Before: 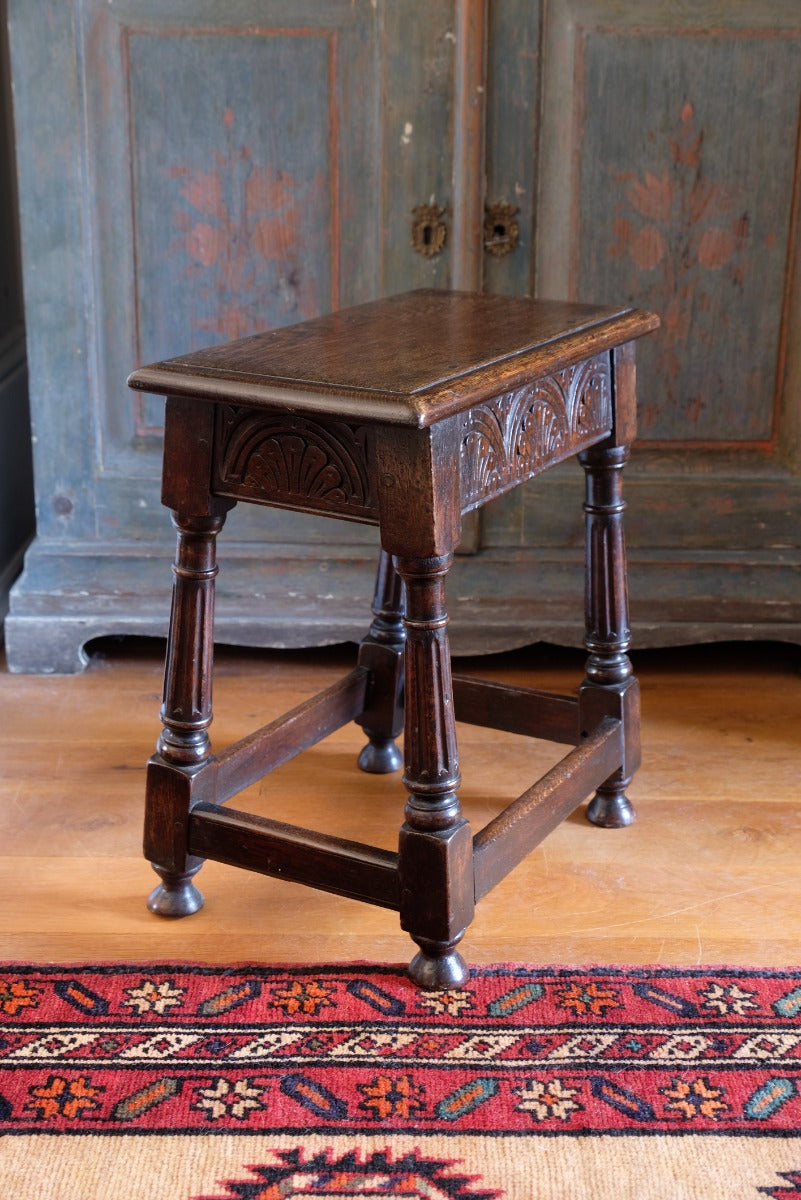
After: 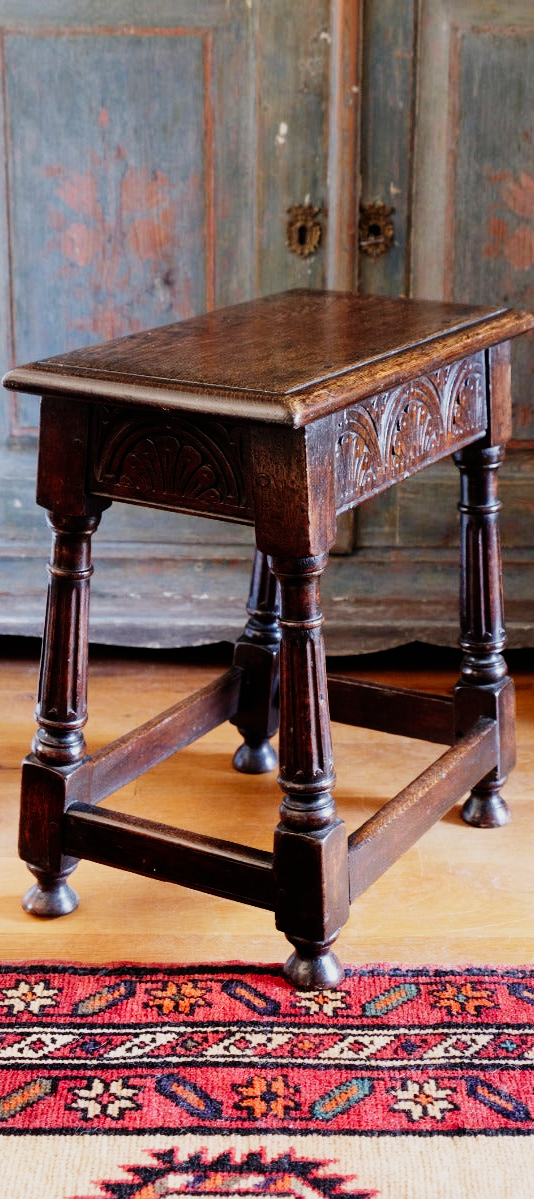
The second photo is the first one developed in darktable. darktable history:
crop and rotate: left 15.754%, right 17.579%
sigmoid: contrast 1.69, skew -0.23, preserve hue 0%, red attenuation 0.1, red rotation 0.035, green attenuation 0.1, green rotation -0.017, blue attenuation 0.15, blue rotation -0.052, base primaries Rec2020
exposure: black level correction 0.001, exposure 0.5 EV, compensate exposure bias true, compensate highlight preservation false
